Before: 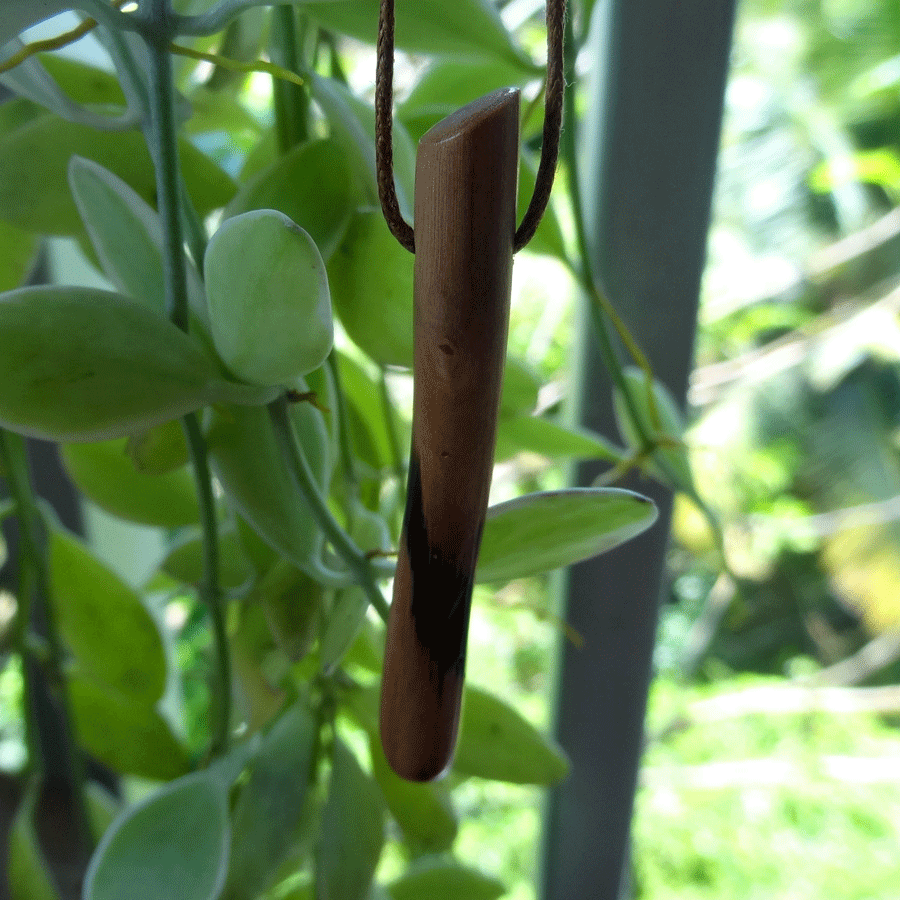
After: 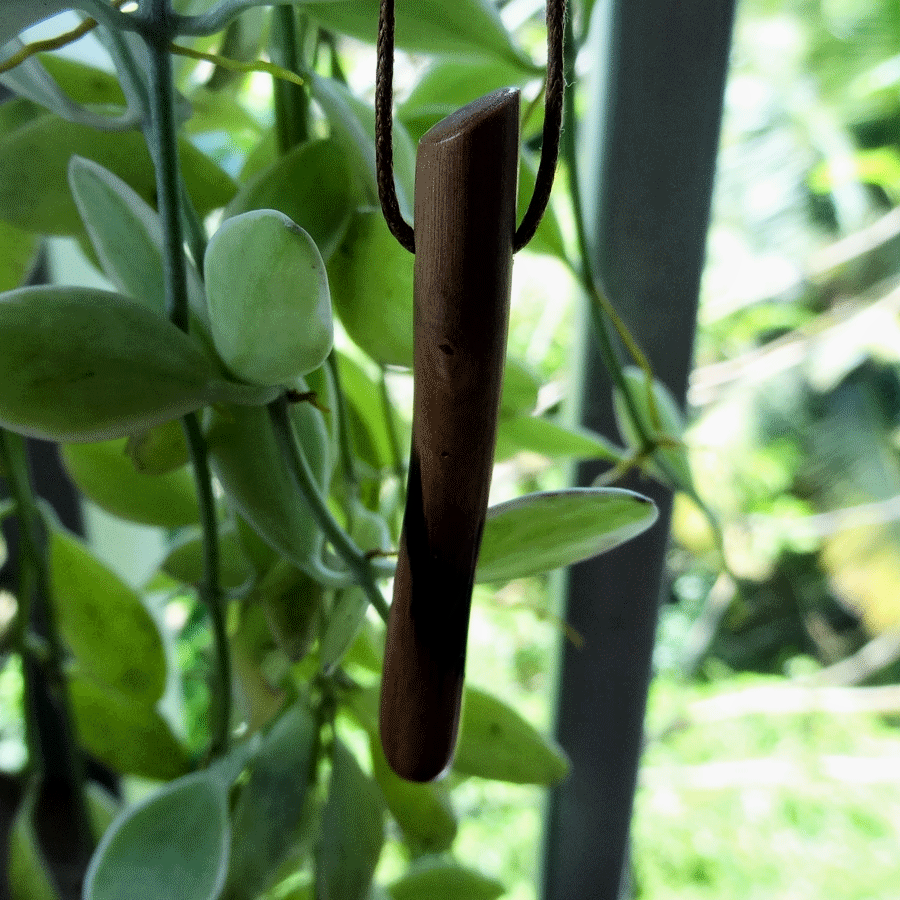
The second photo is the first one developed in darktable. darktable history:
filmic rgb: white relative exposure 3.85 EV, hardness 4.3
tone equalizer: -8 EV -0.75 EV, -7 EV -0.7 EV, -6 EV -0.6 EV, -5 EV -0.4 EV, -3 EV 0.4 EV, -2 EV 0.6 EV, -1 EV 0.7 EV, +0 EV 0.75 EV, edges refinement/feathering 500, mask exposure compensation -1.57 EV, preserve details no
local contrast: highlights 100%, shadows 100%, detail 120%, midtone range 0.2
